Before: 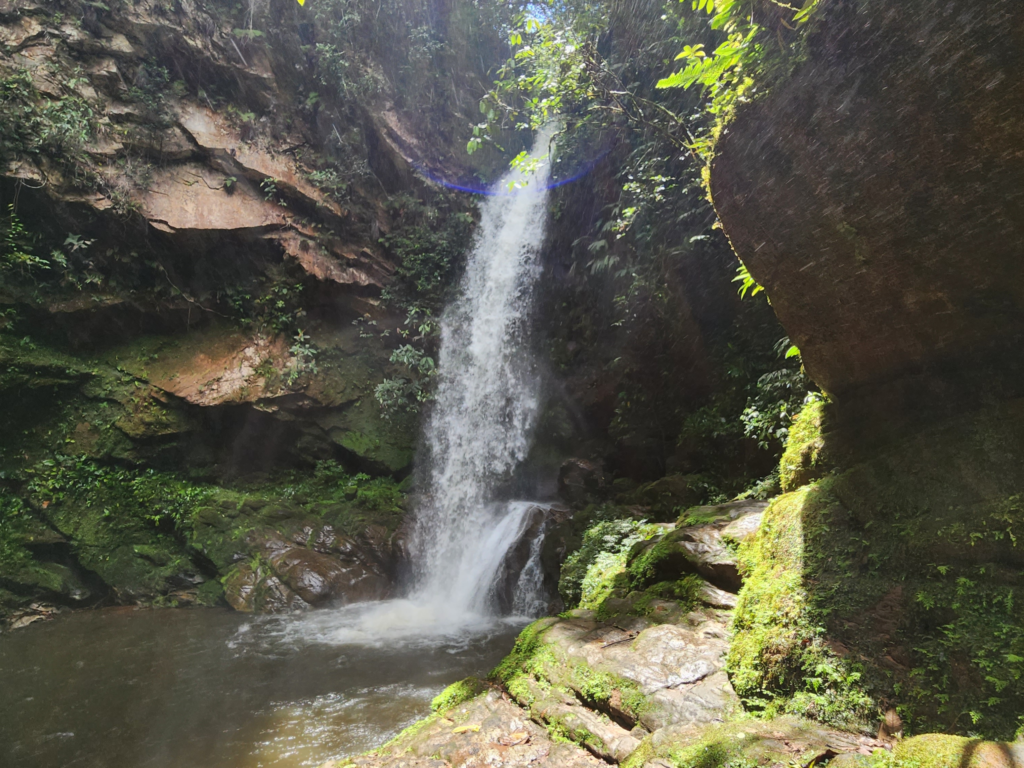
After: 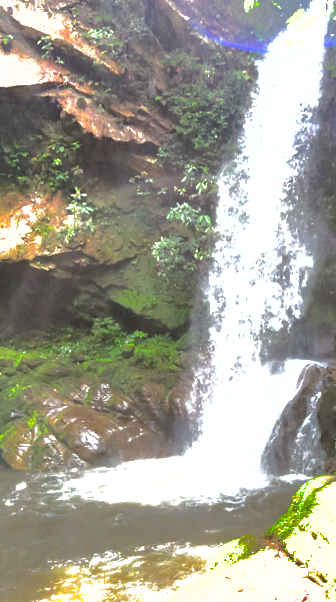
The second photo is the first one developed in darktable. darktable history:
color balance rgb: shadows lift › chroma 1.014%, shadows lift › hue 29.49°, linear chroma grading › shadows -7.389%, linear chroma grading › highlights -6.579%, linear chroma grading › global chroma -10.491%, linear chroma grading › mid-tones -7.901%, perceptual saturation grading › global saturation 25.407%, global vibrance 20%
shadows and highlights: shadows 25.54, highlights -70.33
crop and rotate: left 21.808%, top 18.518%, right 45.366%, bottom 2.986%
exposure: black level correction 0.001, exposure 1.833 EV, compensate exposure bias true, compensate highlight preservation false
